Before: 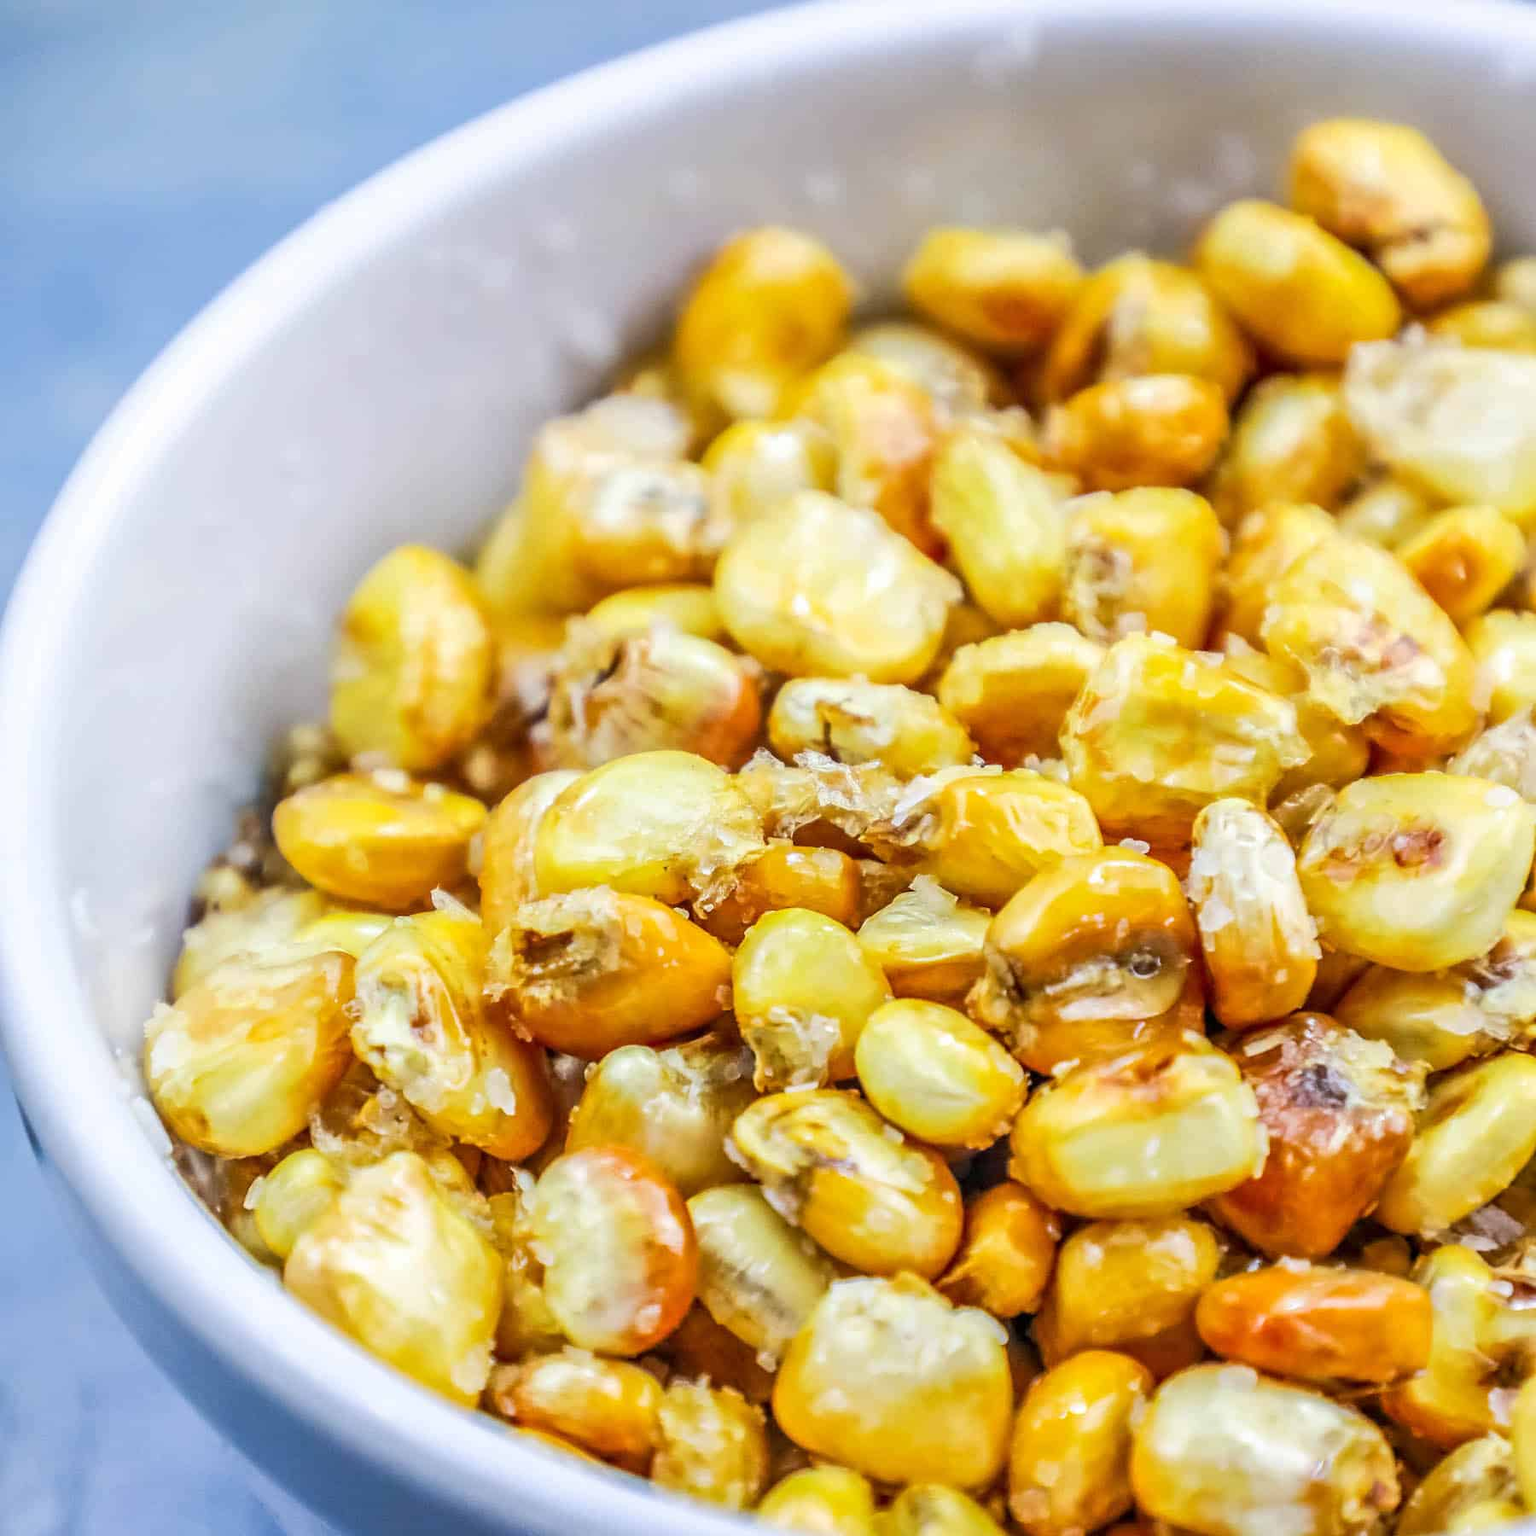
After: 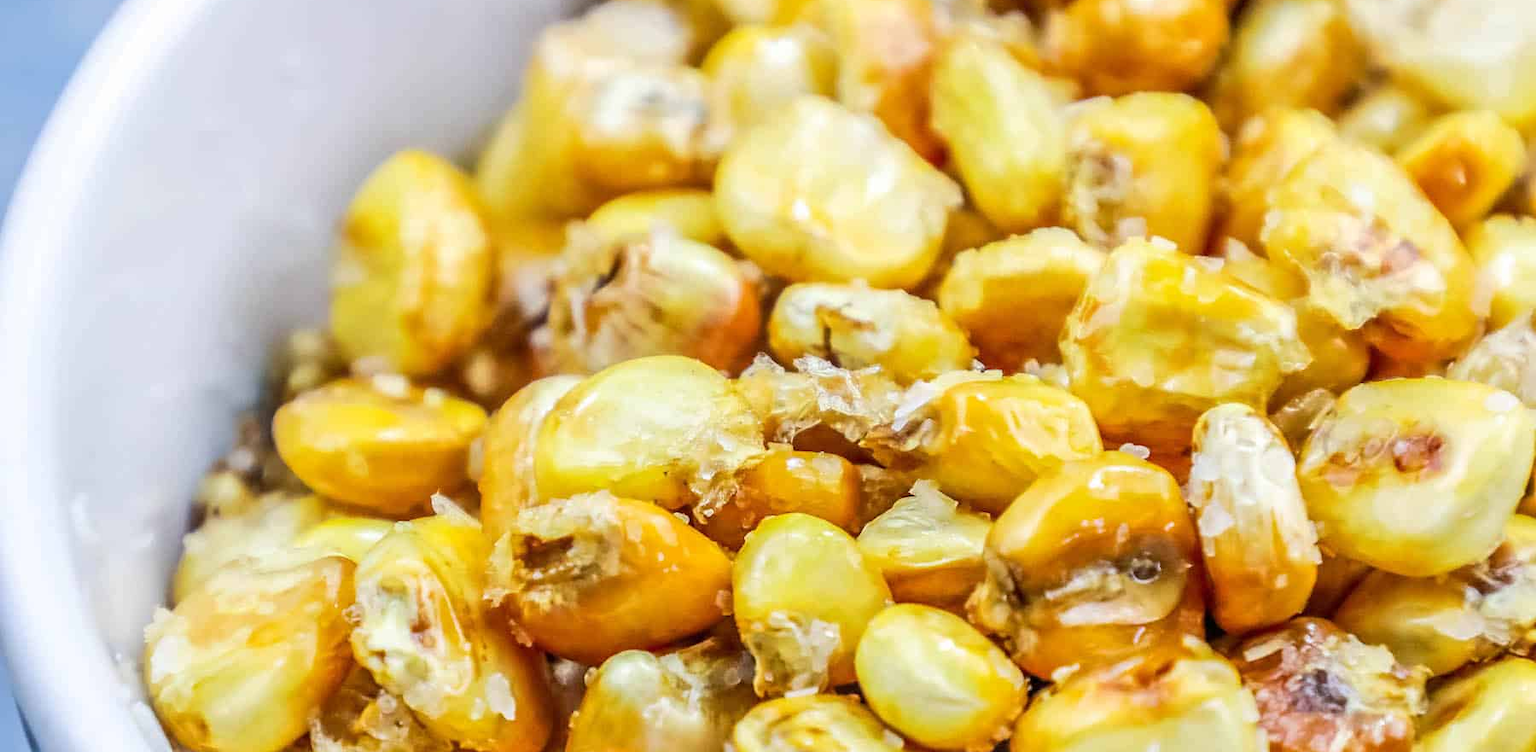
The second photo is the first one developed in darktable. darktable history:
crop and rotate: top 25.776%, bottom 25.171%
